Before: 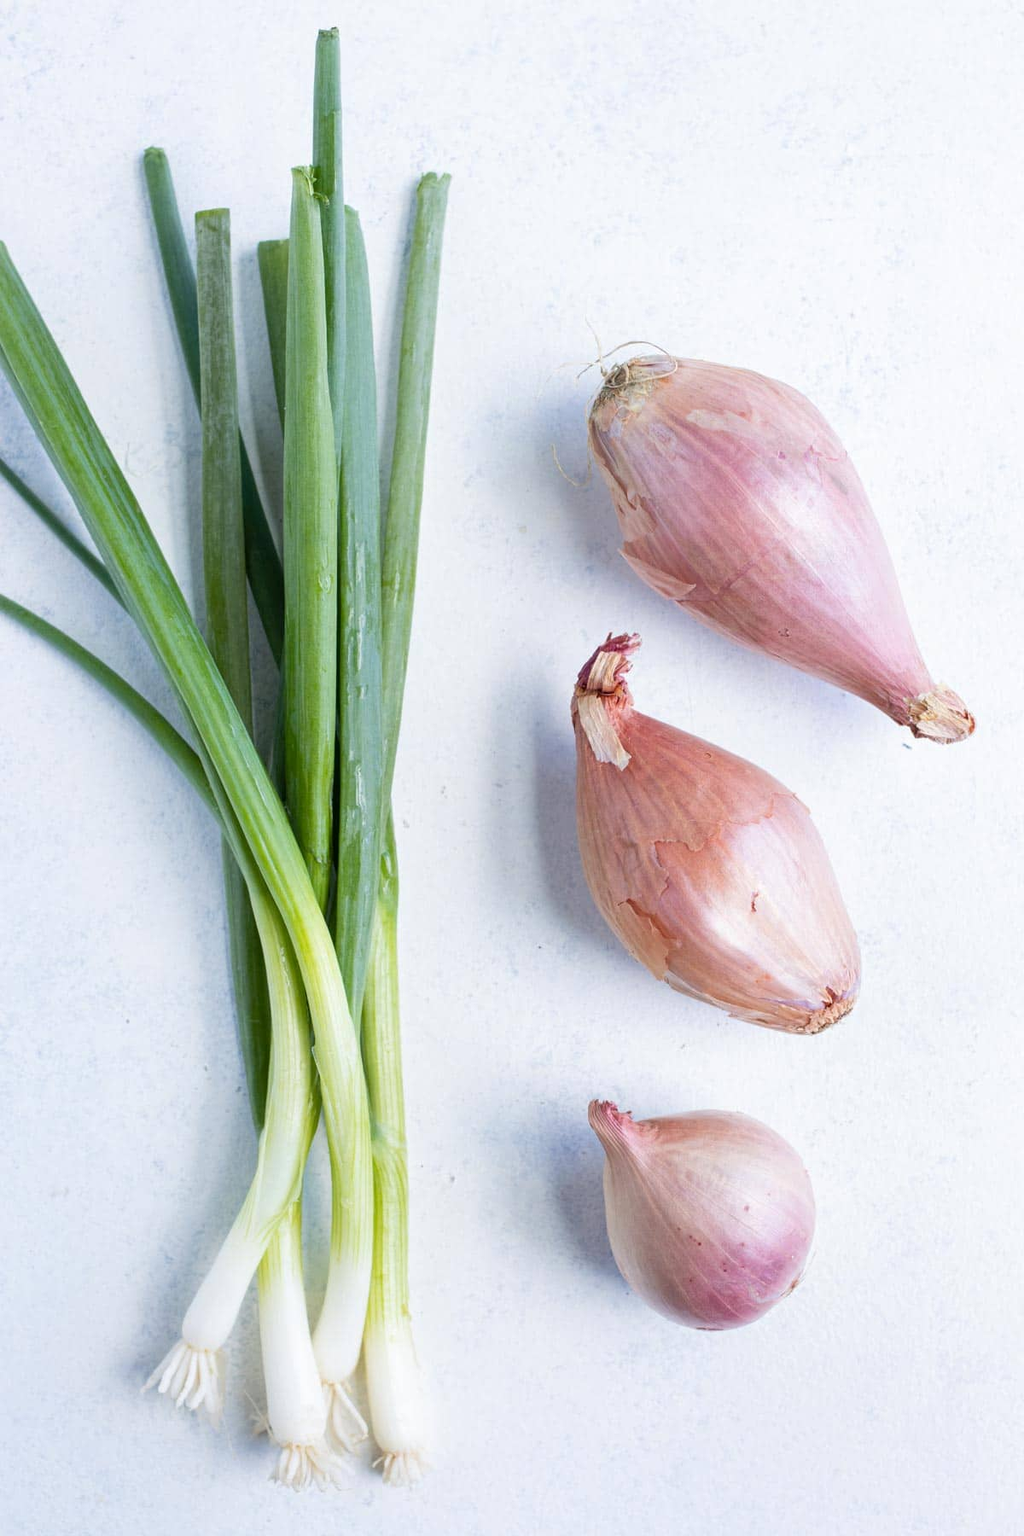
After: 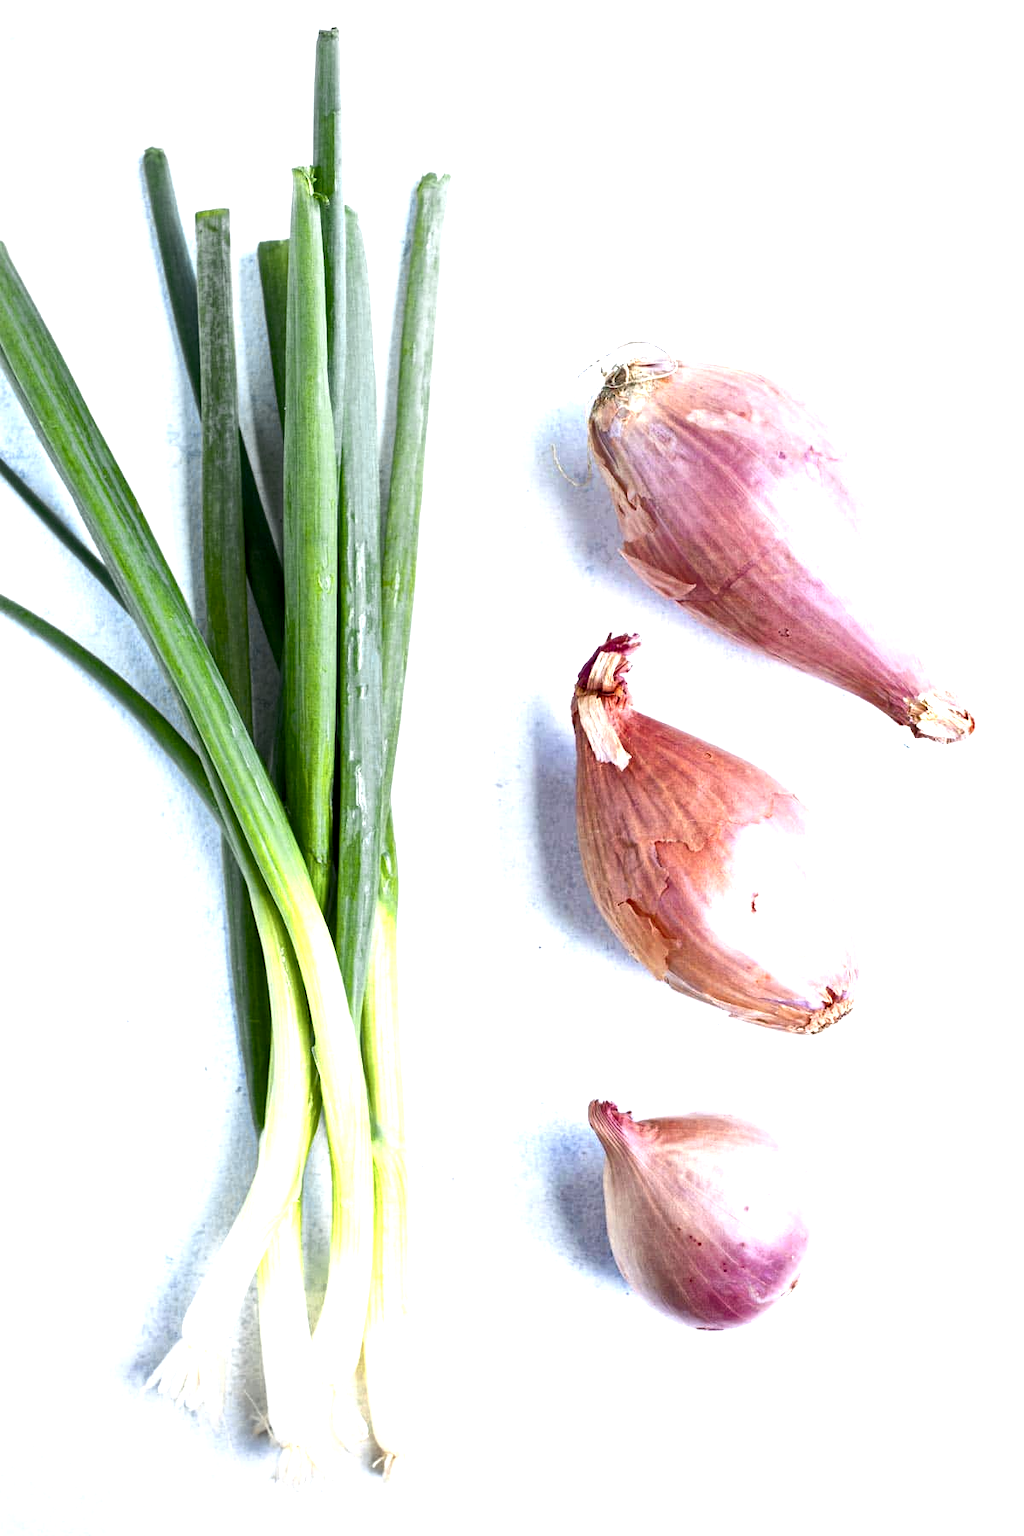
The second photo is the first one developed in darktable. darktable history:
color balance rgb: perceptual saturation grading › highlights -31.88%, perceptual saturation grading › mid-tones 5.8%, perceptual saturation grading › shadows 18.12%, perceptual brilliance grading › highlights 3.62%, perceptual brilliance grading › mid-tones -18.12%, perceptual brilliance grading › shadows -41.3%
local contrast: mode bilateral grid, contrast 20, coarseness 50, detail 144%, midtone range 0.2
color zones: curves: ch0 [(0.004, 0.305) (0.261, 0.623) (0.389, 0.399) (0.708, 0.571) (0.947, 0.34)]; ch1 [(0.025, 0.645) (0.229, 0.584) (0.326, 0.551) (0.484, 0.262) (0.757, 0.643)]
color balance: output saturation 120%
exposure: exposure 0.781 EV, compensate highlight preservation false
haze removal: compatibility mode true, adaptive false
vignetting: fall-off radius 60.92%
